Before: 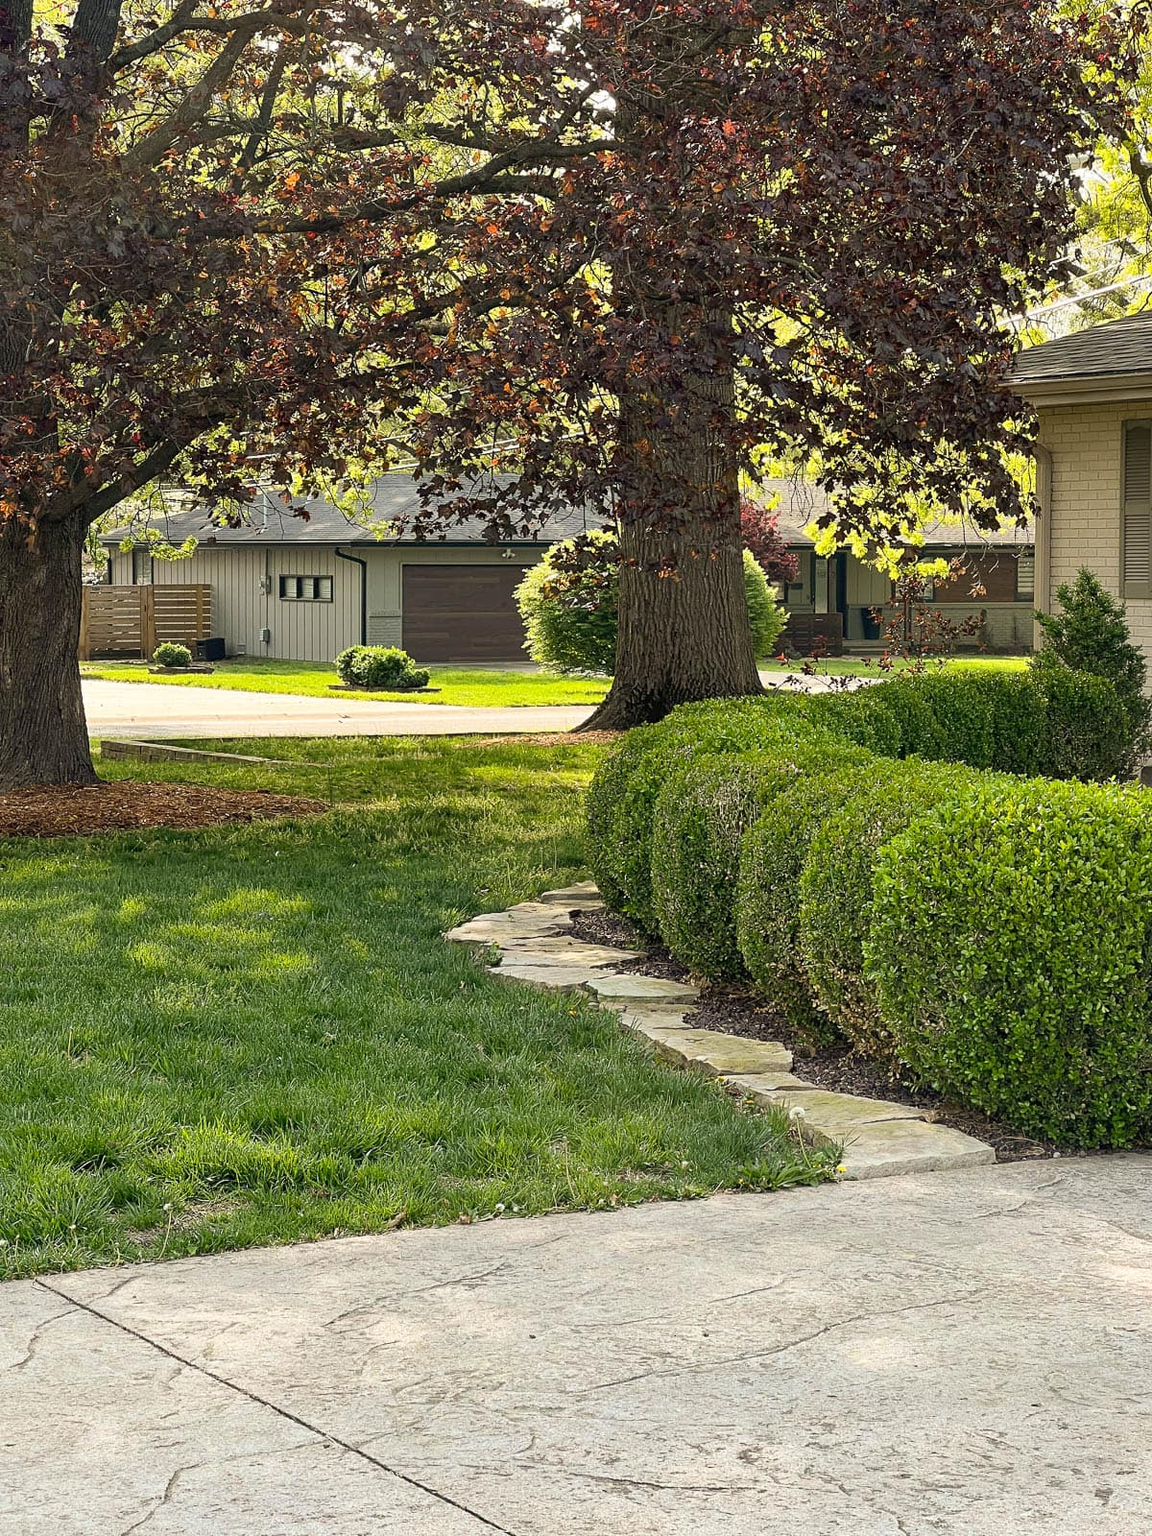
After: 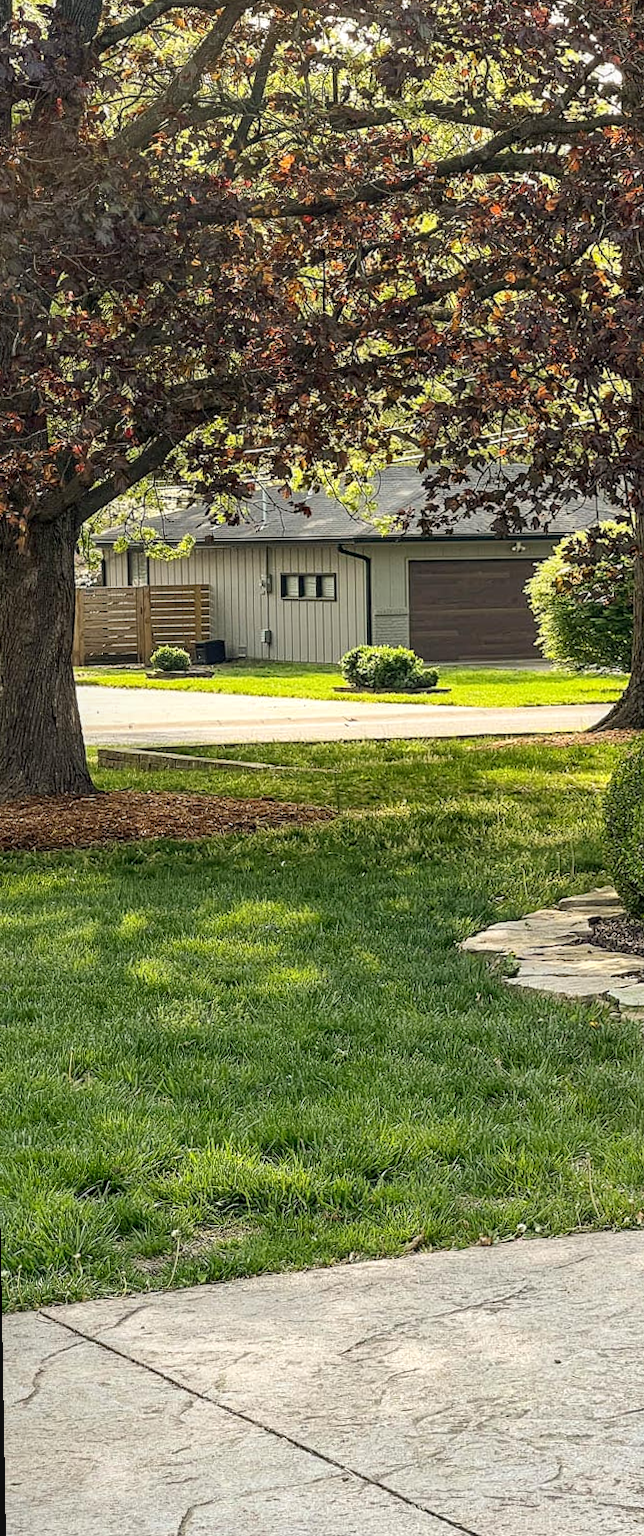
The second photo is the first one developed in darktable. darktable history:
local contrast: on, module defaults
rotate and perspective: rotation -1°, crop left 0.011, crop right 0.989, crop top 0.025, crop bottom 0.975
crop: left 0.587%, right 45.588%, bottom 0.086%
